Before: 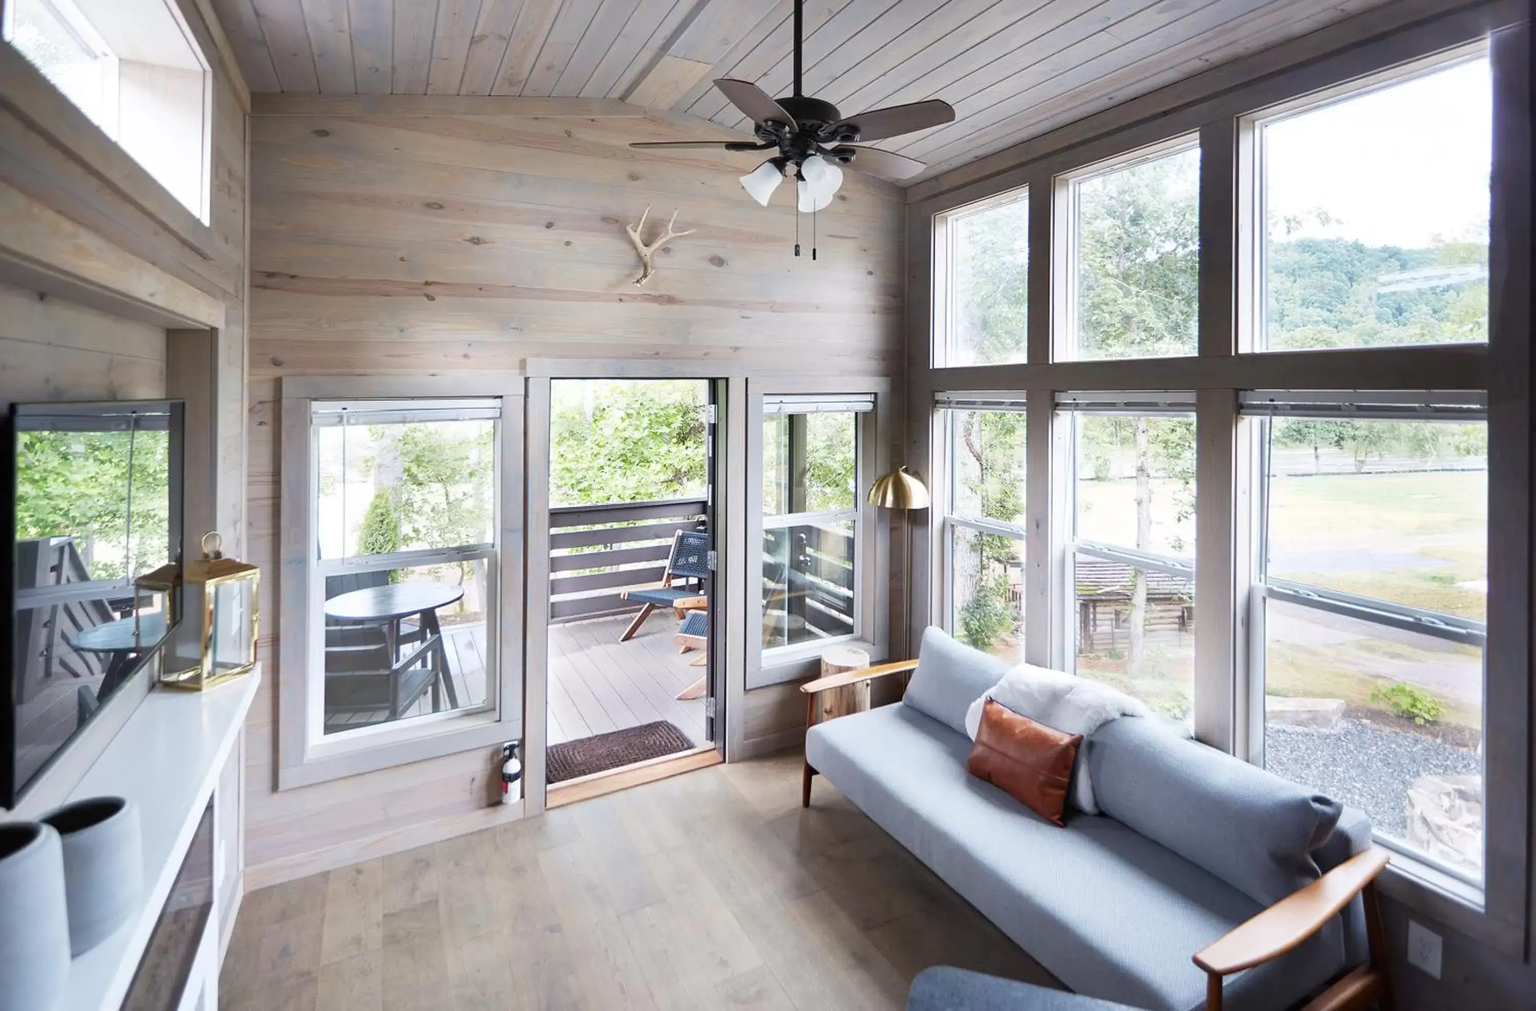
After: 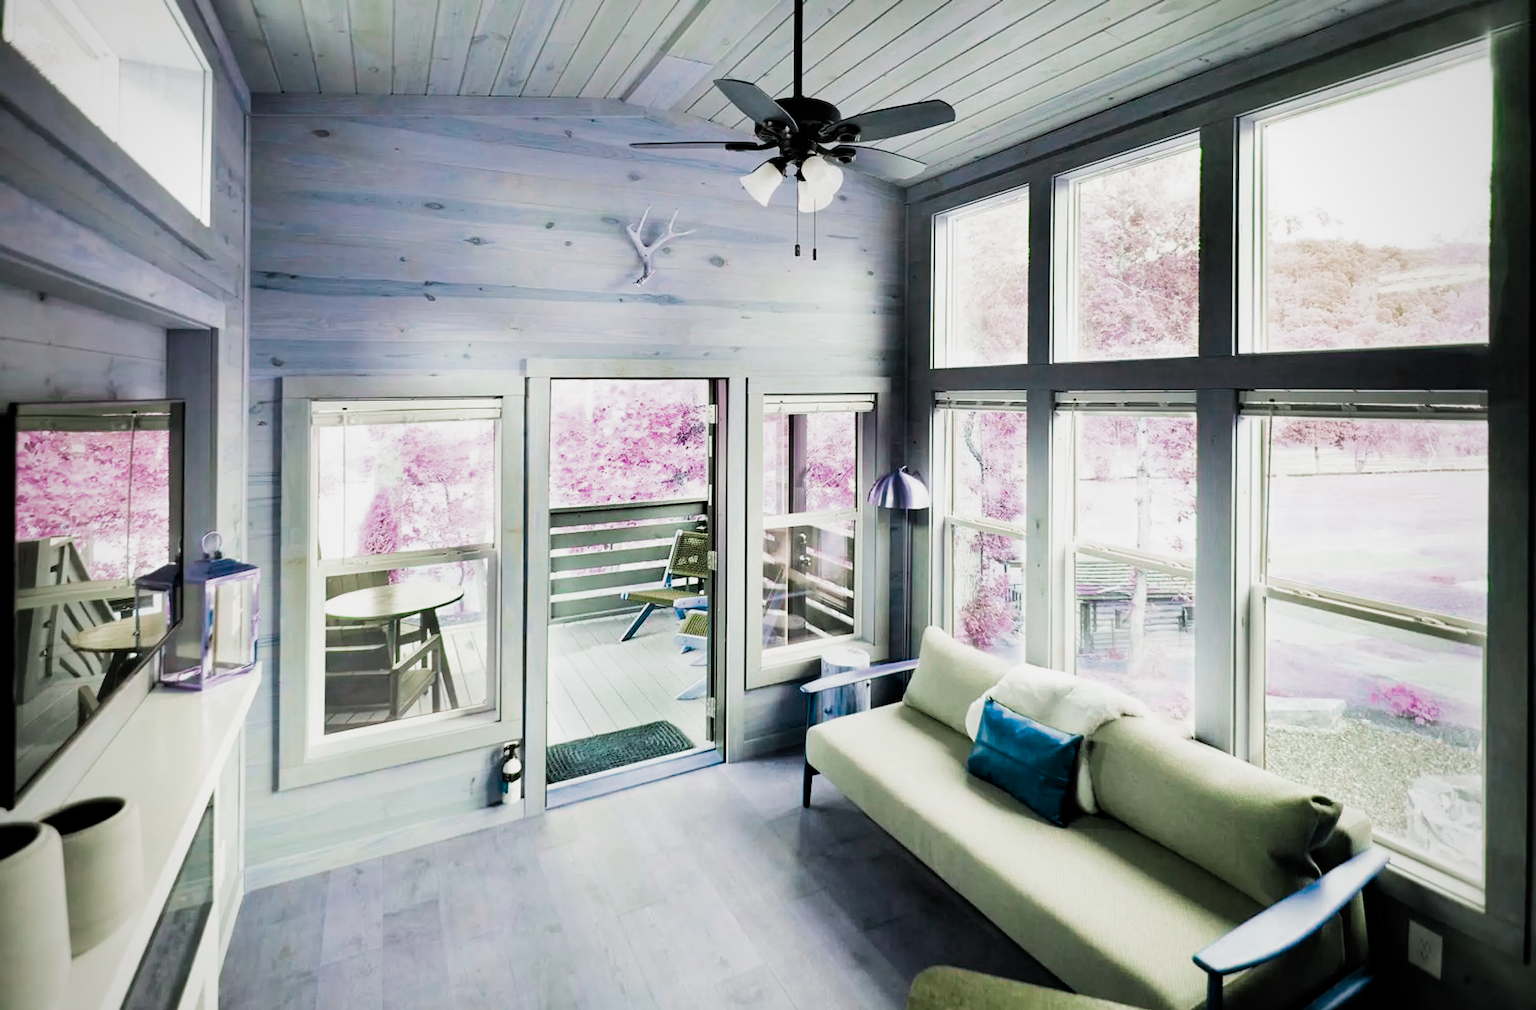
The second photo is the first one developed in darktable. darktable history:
vignetting: fall-off radius 60.54%, unbound false
tone equalizer: edges refinement/feathering 500, mask exposure compensation -1.57 EV, preserve details no
color balance rgb: perceptual saturation grading › global saturation 30.696%, hue shift -149.91°, perceptual brilliance grading › highlights 8.234%, perceptual brilliance grading › mid-tones 4.251%, perceptual brilliance grading › shadows 2.078%, contrast 34.958%, saturation formula JzAzBz (2021)
filmic rgb: black relative exposure -7.65 EV, white relative exposure 4.56 EV, hardness 3.61, add noise in highlights 0.001, preserve chrominance max RGB, color science v3 (2019), use custom middle-gray values true, contrast in highlights soft
